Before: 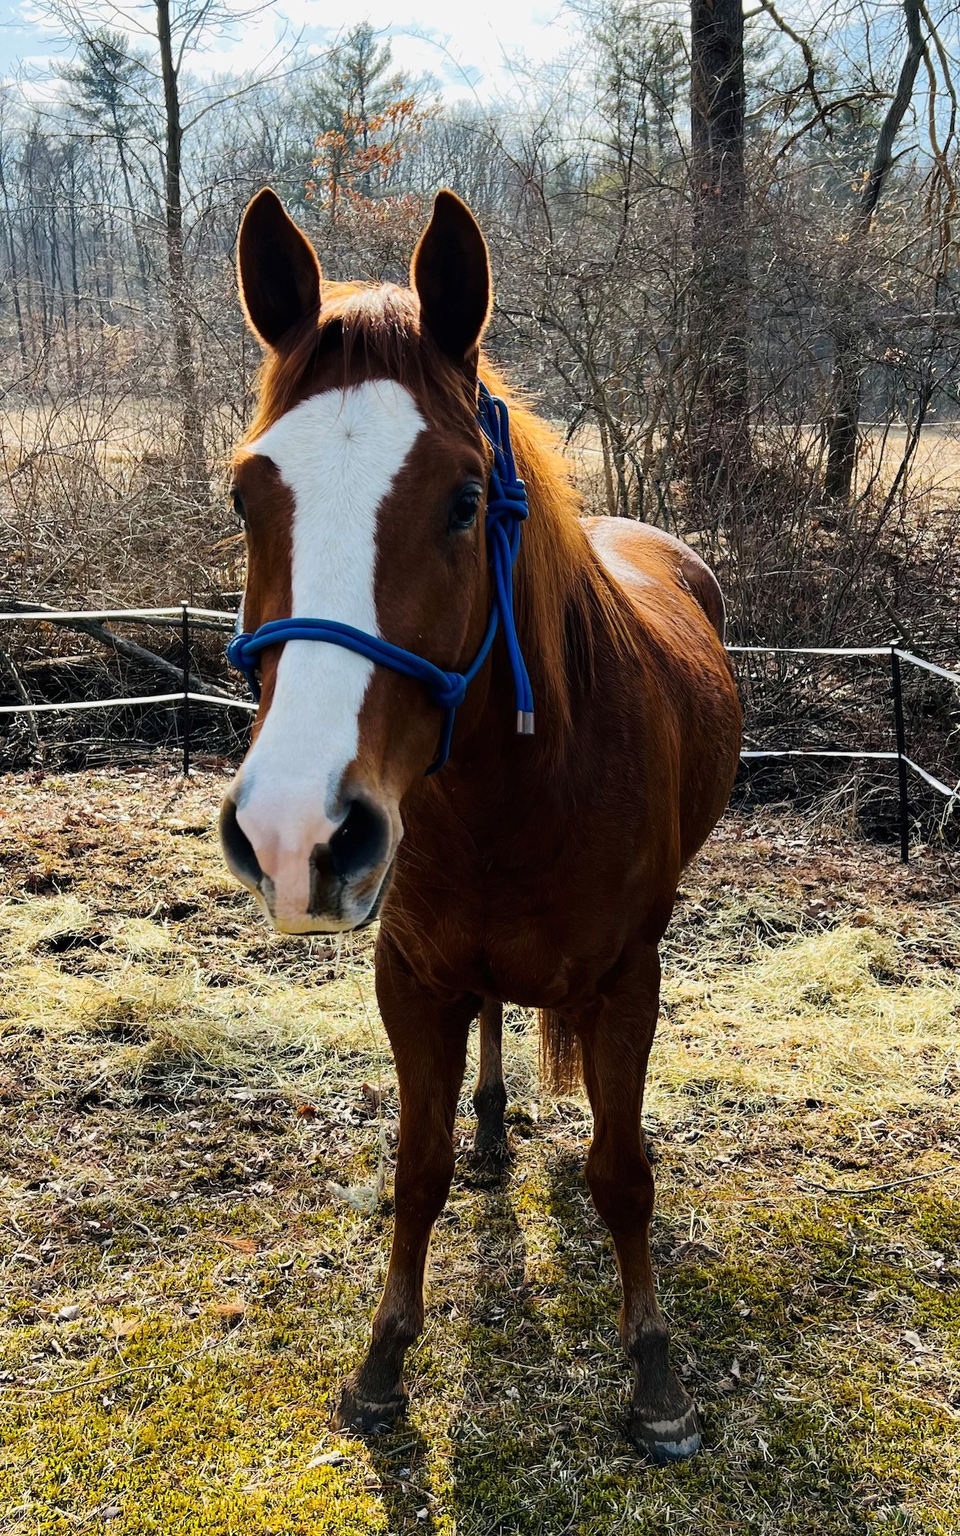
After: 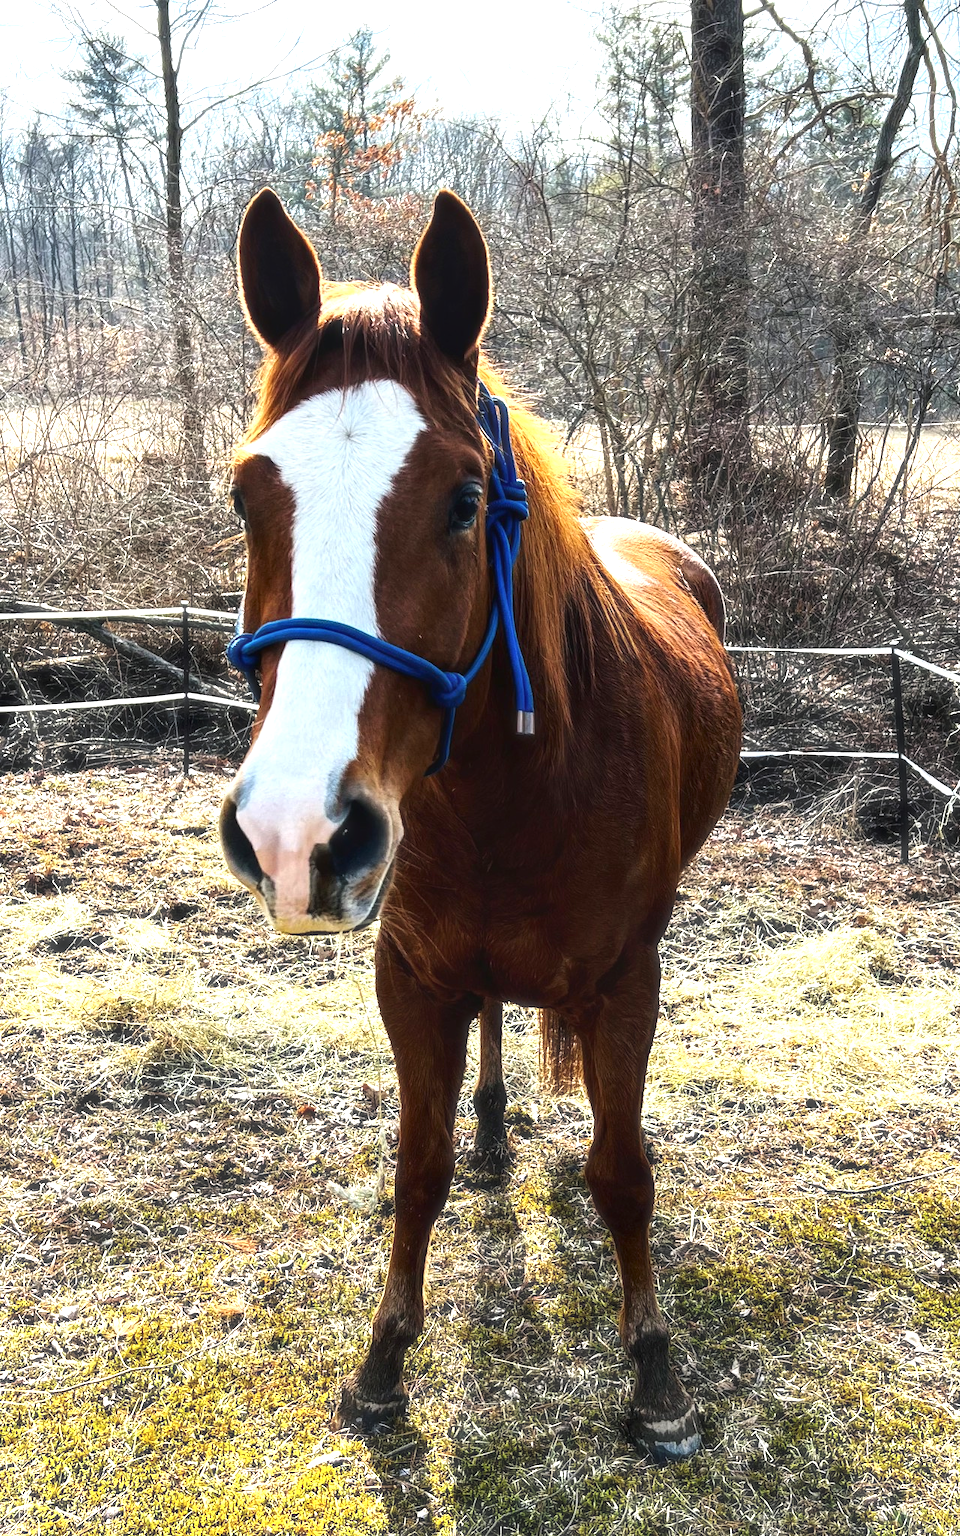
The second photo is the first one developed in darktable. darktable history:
exposure: black level correction 0, exposure 0.953 EV, compensate exposure bias true, compensate highlight preservation false
local contrast: on, module defaults
contrast brightness saturation: brightness -0.09
haze removal: strength -0.1, adaptive false
